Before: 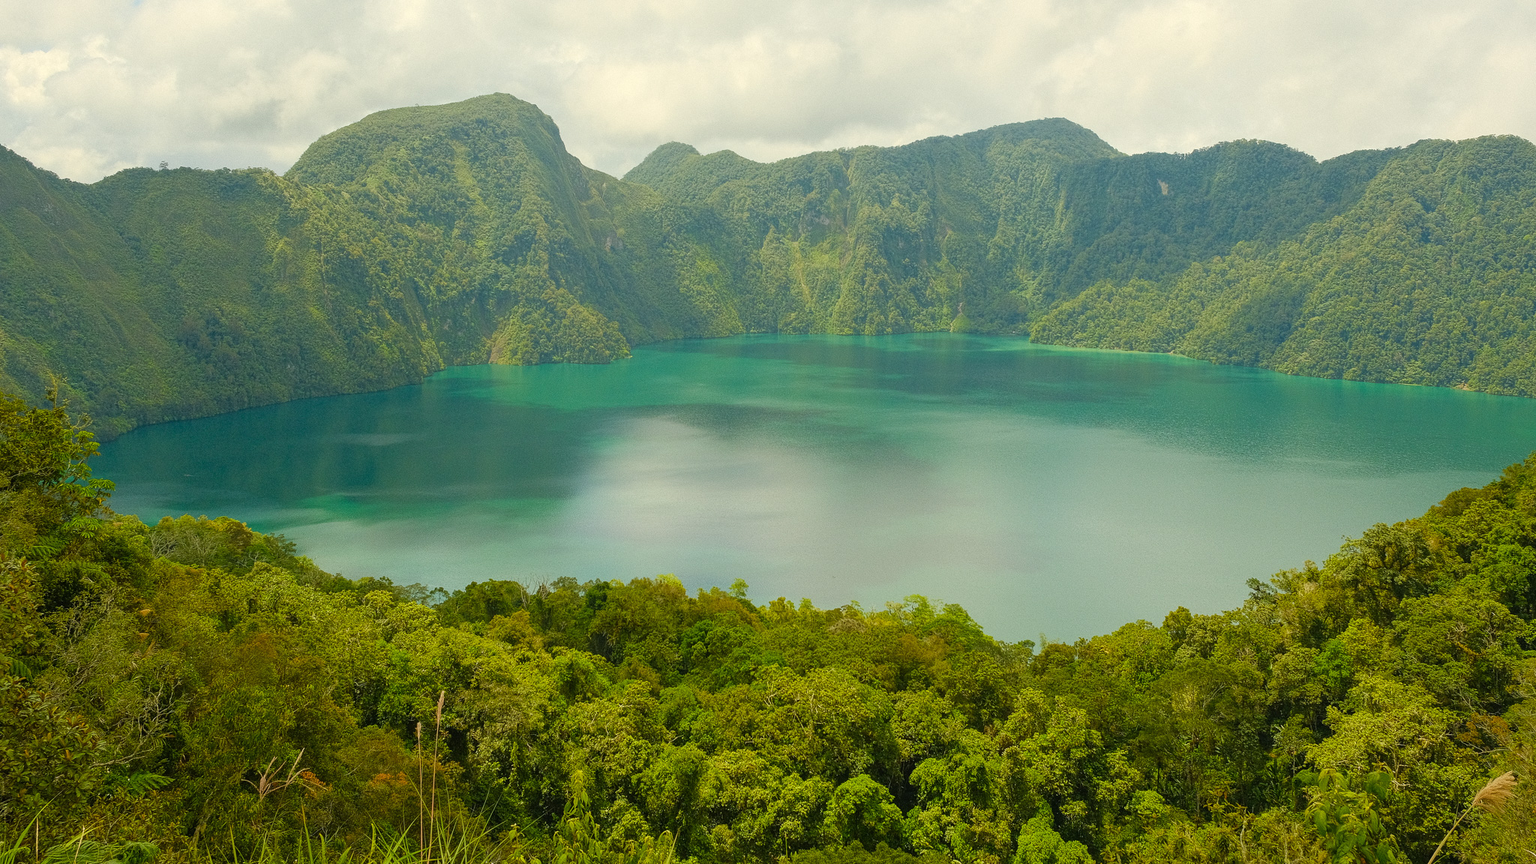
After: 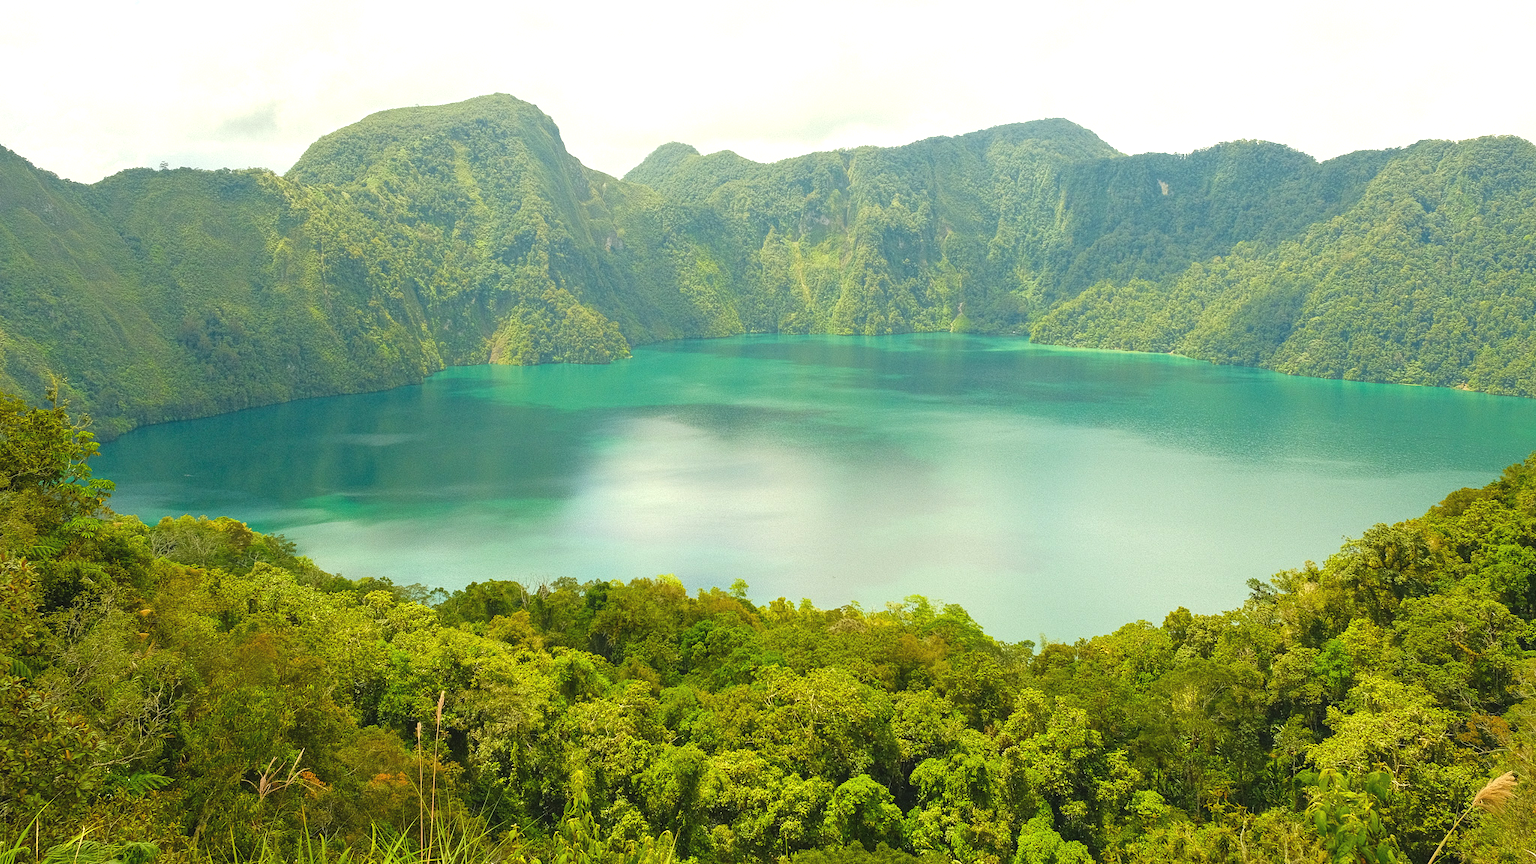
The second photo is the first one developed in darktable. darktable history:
exposure: black level correction -0.002, exposure 0.713 EV, compensate exposure bias true, compensate highlight preservation false
